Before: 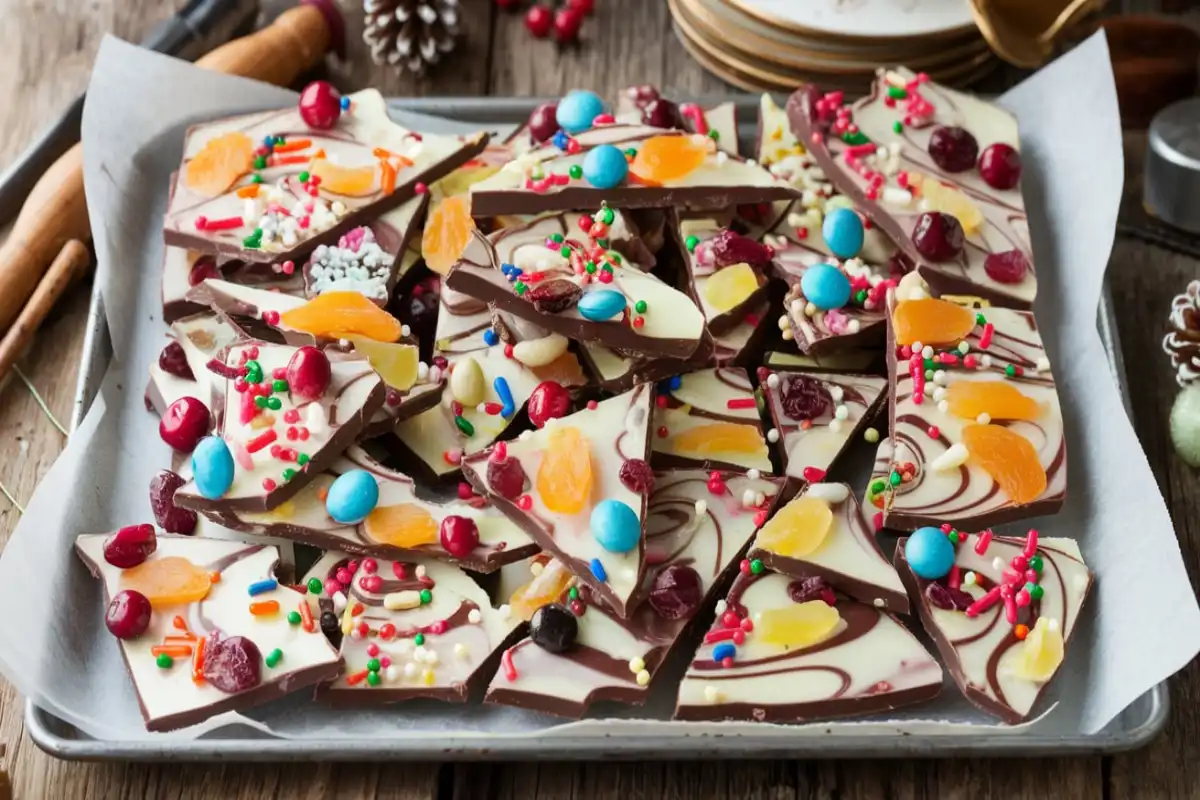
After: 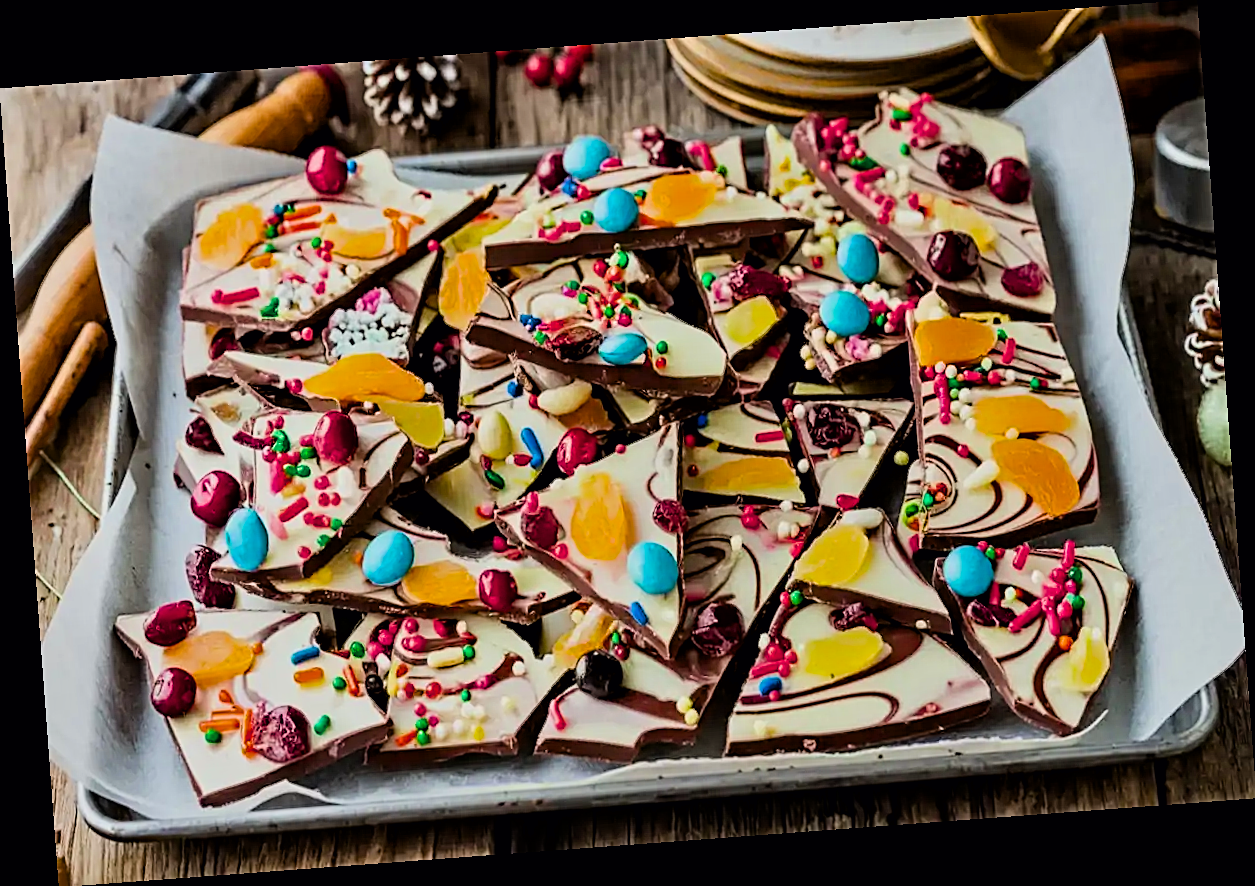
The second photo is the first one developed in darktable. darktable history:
sharpen: on, module defaults
color balance rgb: linear chroma grading › global chroma 10%, perceptual saturation grading › global saturation 30%, global vibrance 10%
contrast equalizer: octaves 7, y [[0.5, 0.542, 0.583, 0.625, 0.667, 0.708], [0.5 ×6], [0.5 ×6], [0 ×6], [0 ×6]]
rotate and perspective: rotation -4.25°, automatic cropping off
filmic rgb: black relative exposure -7.65 EV, white relative exposure 4.56 EV, hardness 3.61, color science v6 (2022)
